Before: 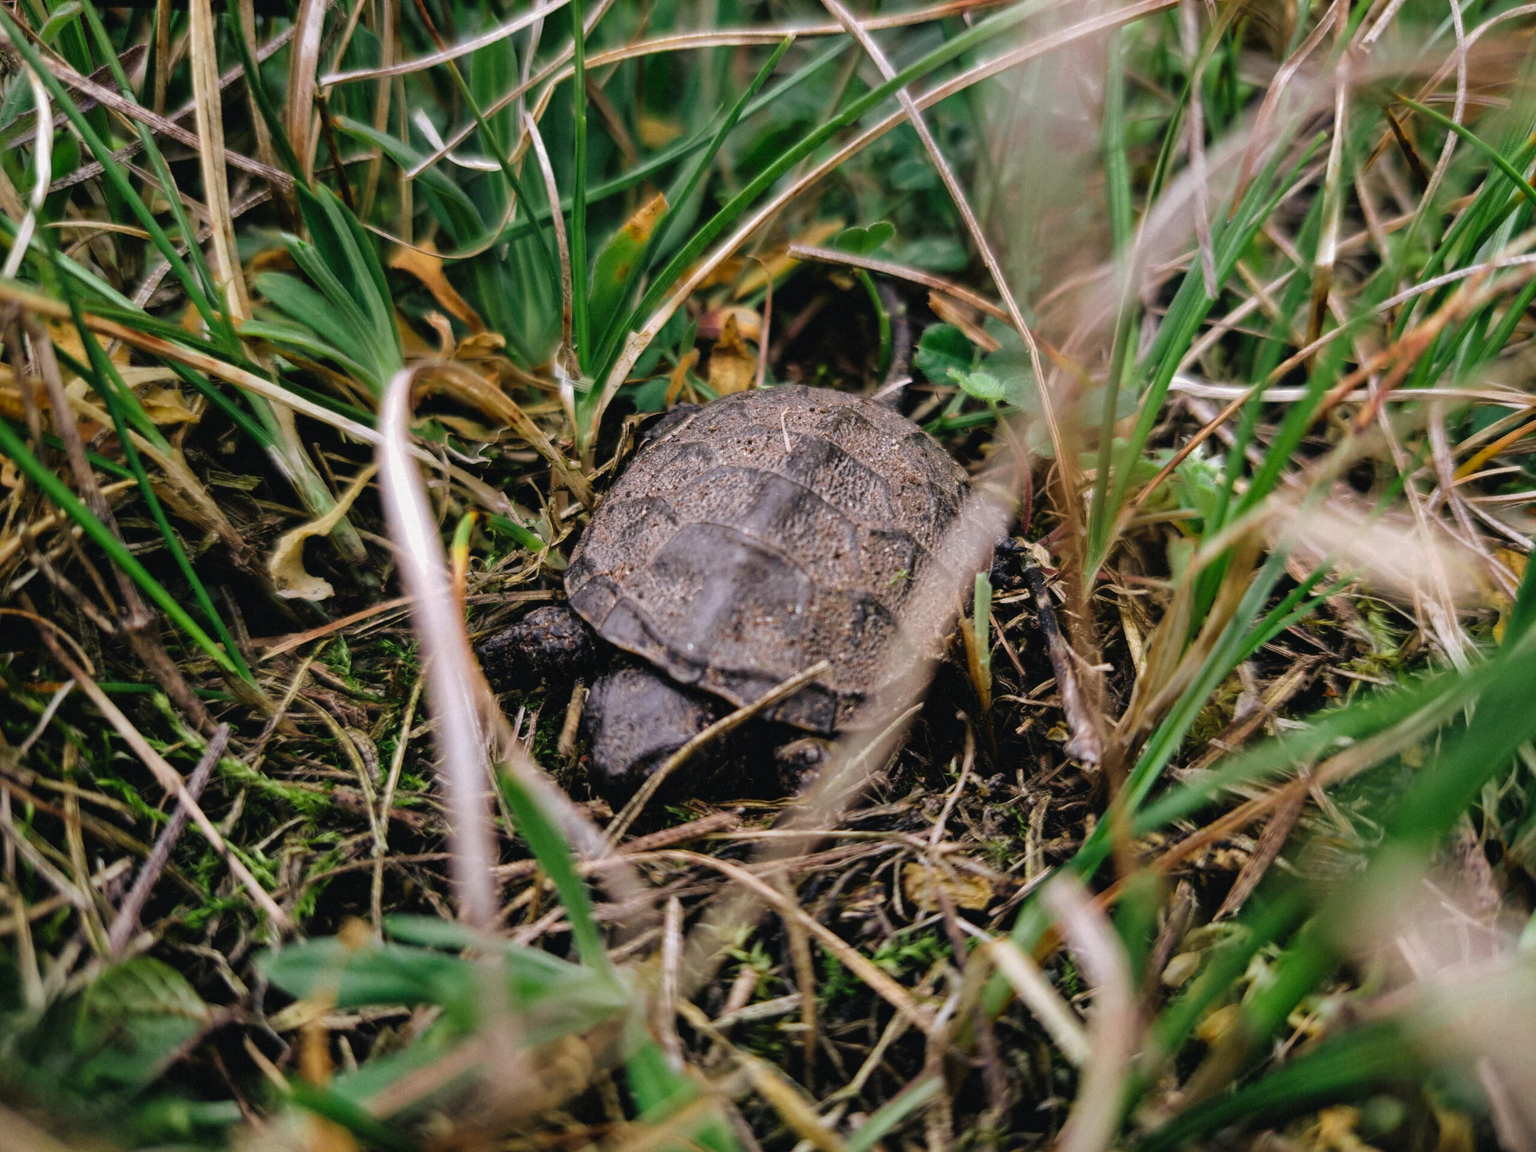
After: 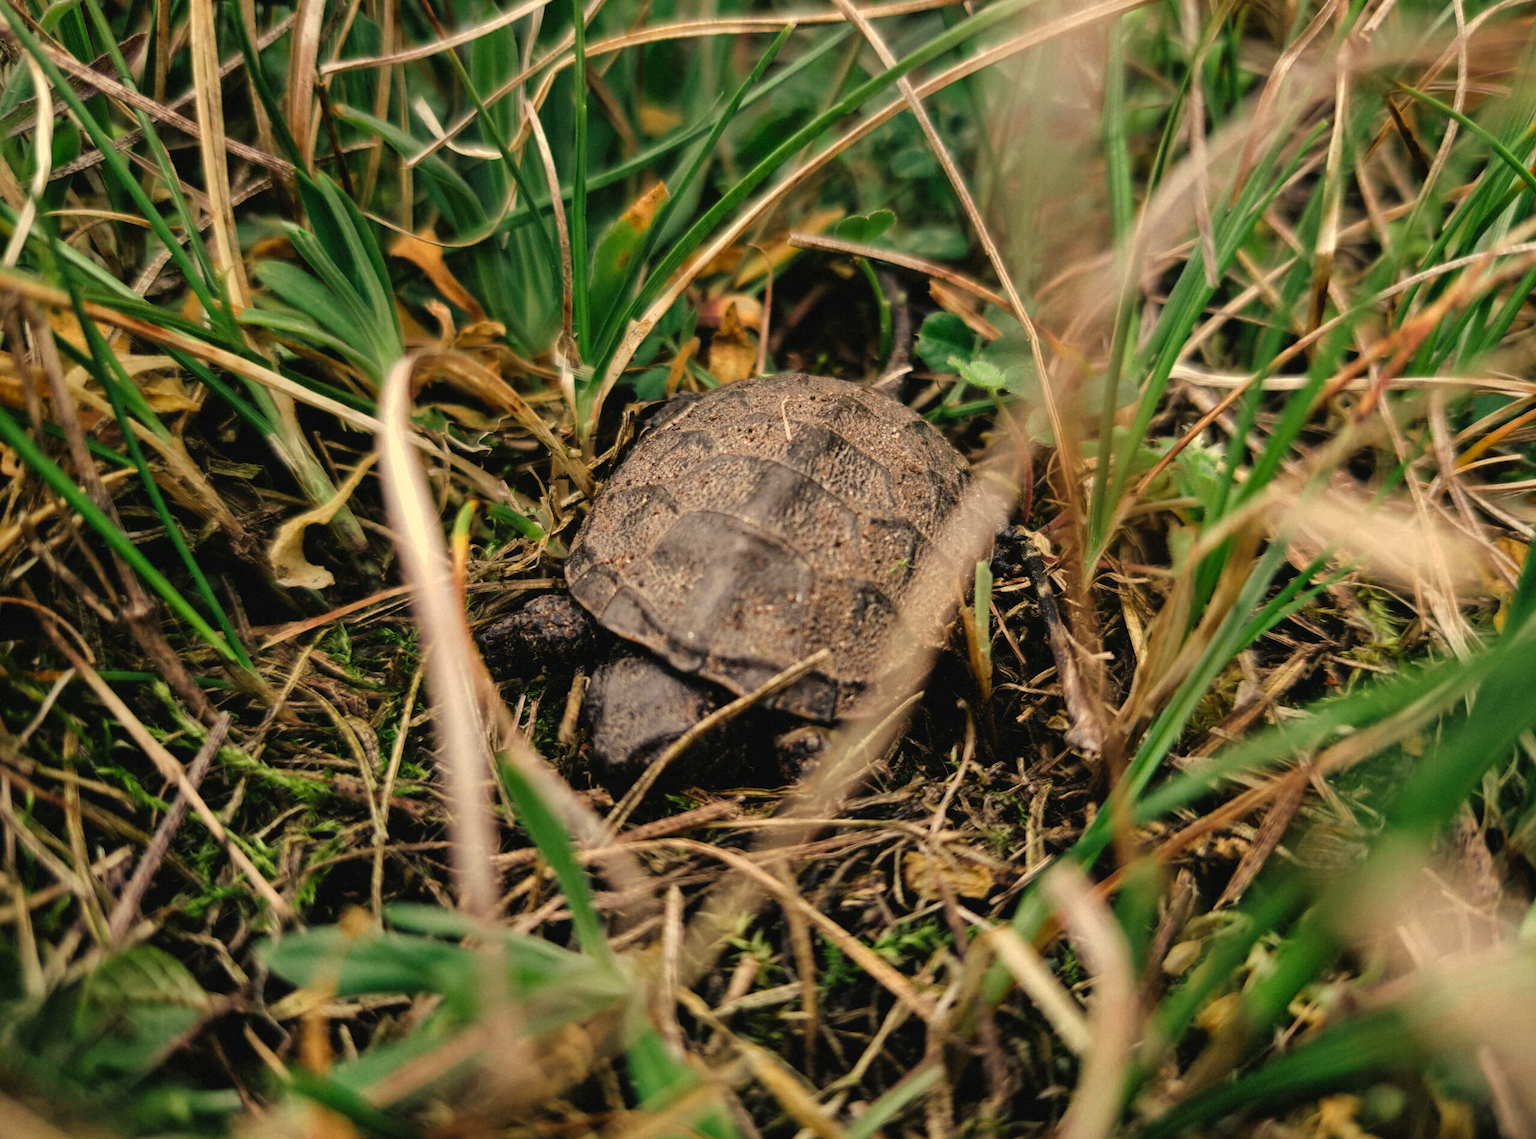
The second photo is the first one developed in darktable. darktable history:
crop: top 1.049%, right 0.001%
white balance: red 1.08, blue 0.791
